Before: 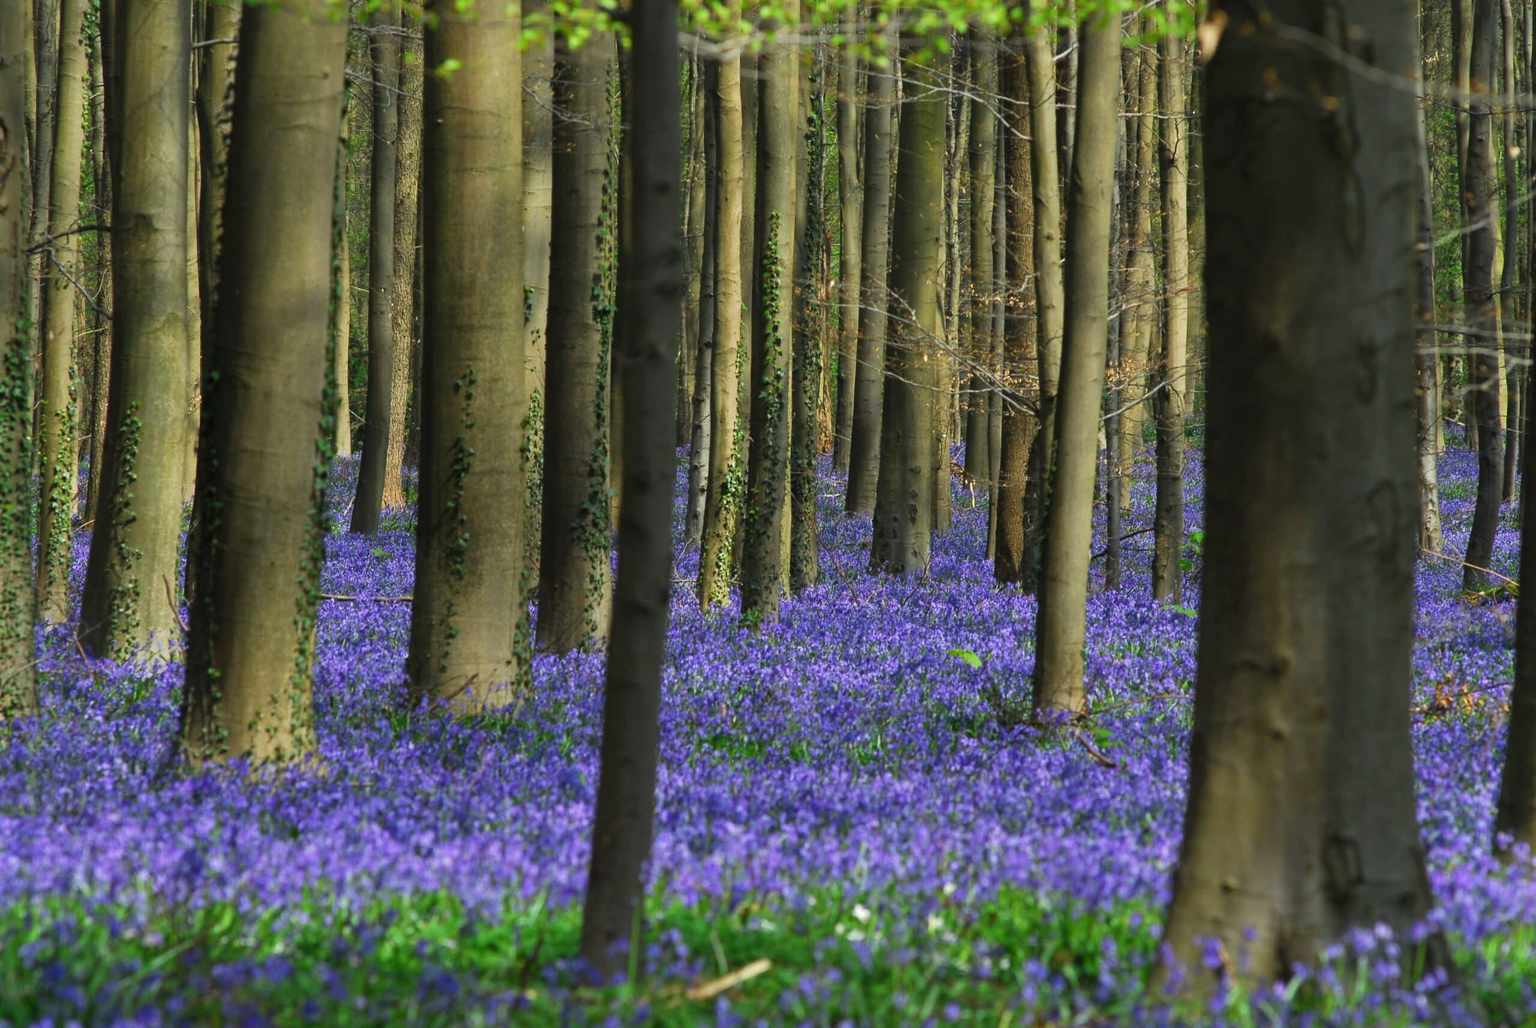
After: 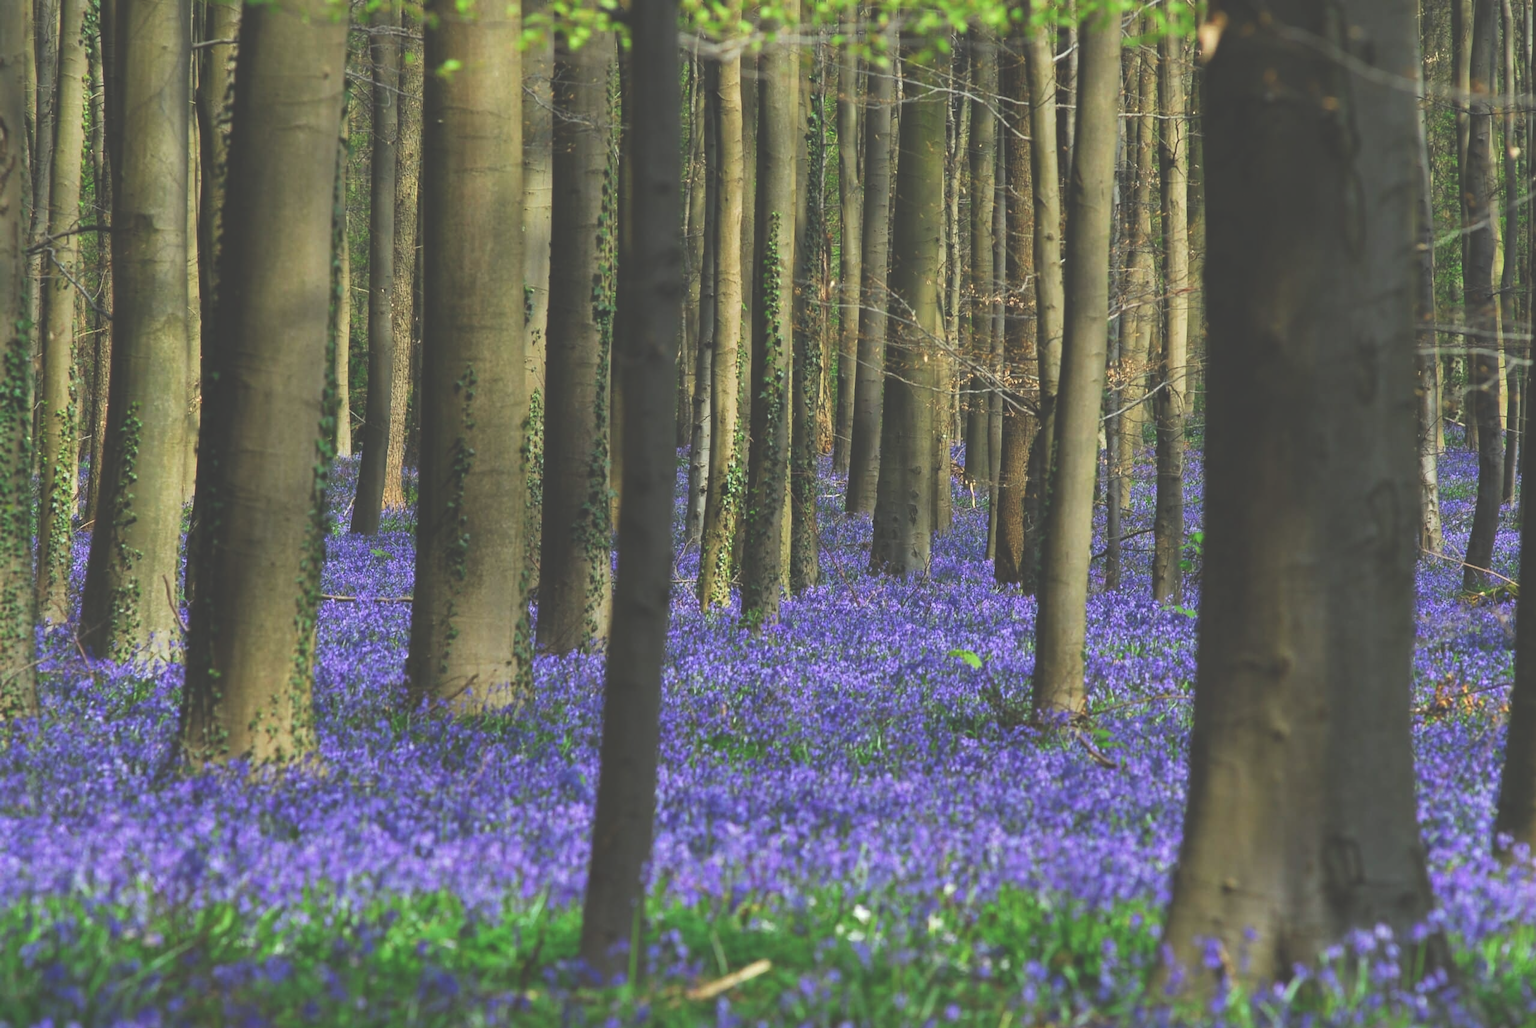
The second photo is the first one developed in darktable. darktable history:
exposure: black level correction -0.04, exposure 0.061 EV, compensate exposure bias true, compensate highlight preservation false
